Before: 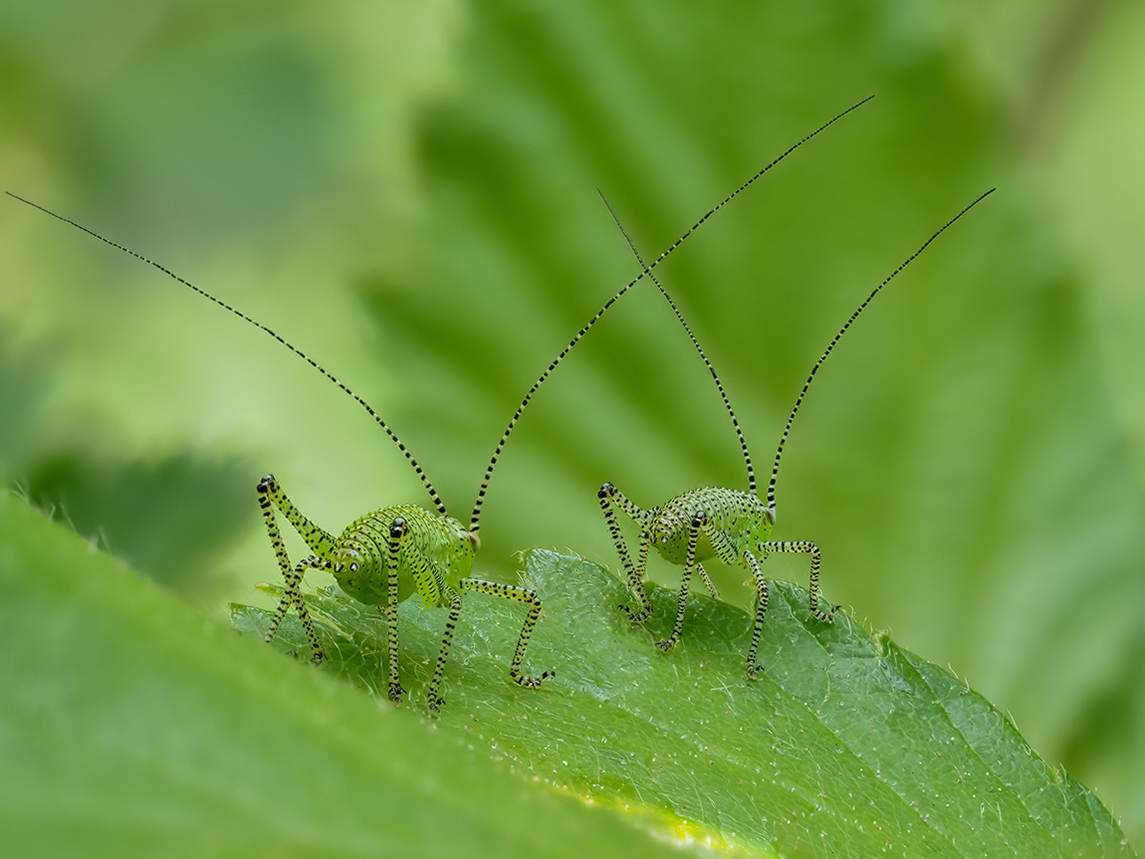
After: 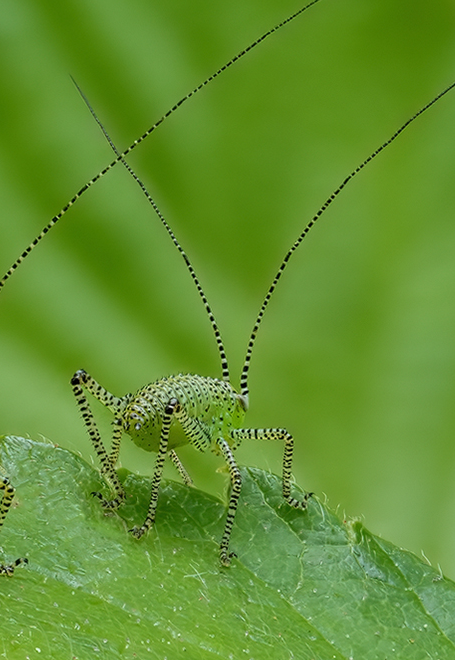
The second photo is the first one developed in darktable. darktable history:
crop: left 46.067%, top 13.267%, right 14.109%, bottom 9.883%
